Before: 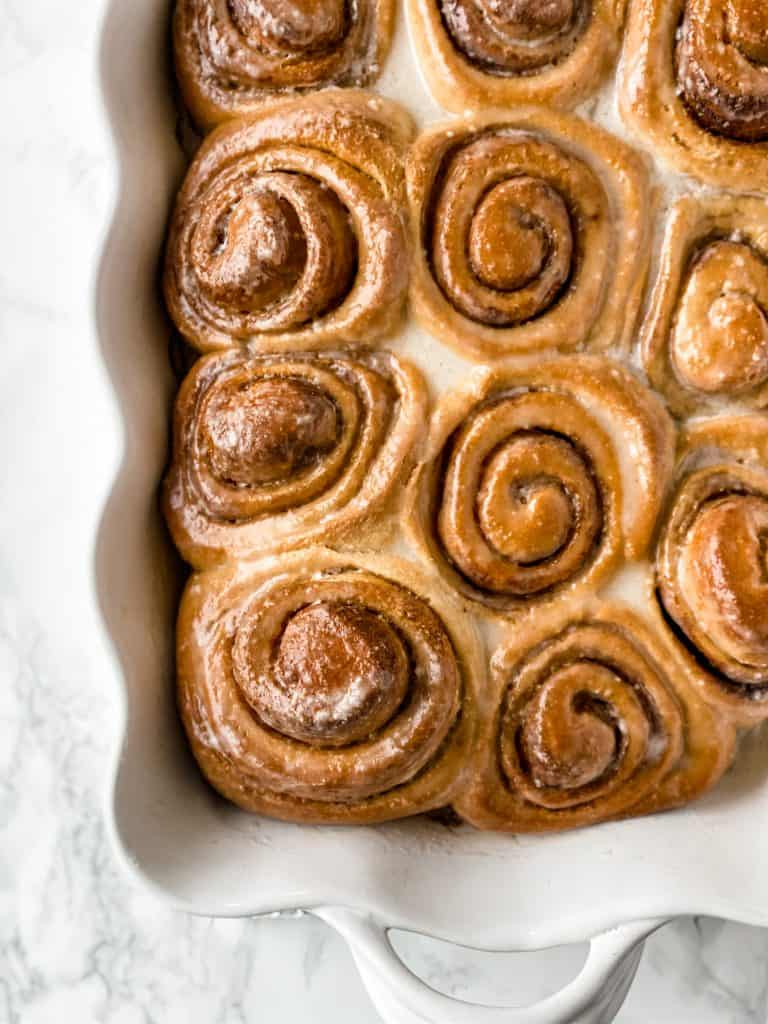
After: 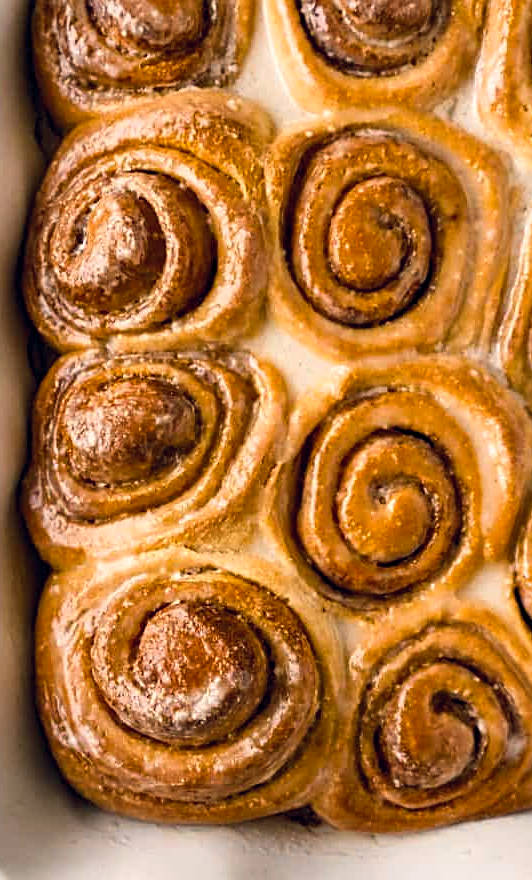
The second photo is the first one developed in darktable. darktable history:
tone curve: curves: ch0 [(0, 0) (0.265, 0.253) (0.732, 0.751) (1, 1)], color space Lab, linked channels, preserve colors none
crop: left 18.479%, right 12.2%, bottom 13.971%
color balance rgb: shadows lift › hue 87.51°, highlights gain › chroma 1.62%, highlights gain › hue 55.1°, global offset › chroma 0.06%, global offset › hue 253.66°, linear chroma grading › global chroma 0.5%, perceptual saturation grading › global saturation 16.38%
sharpen: on, module defaults
